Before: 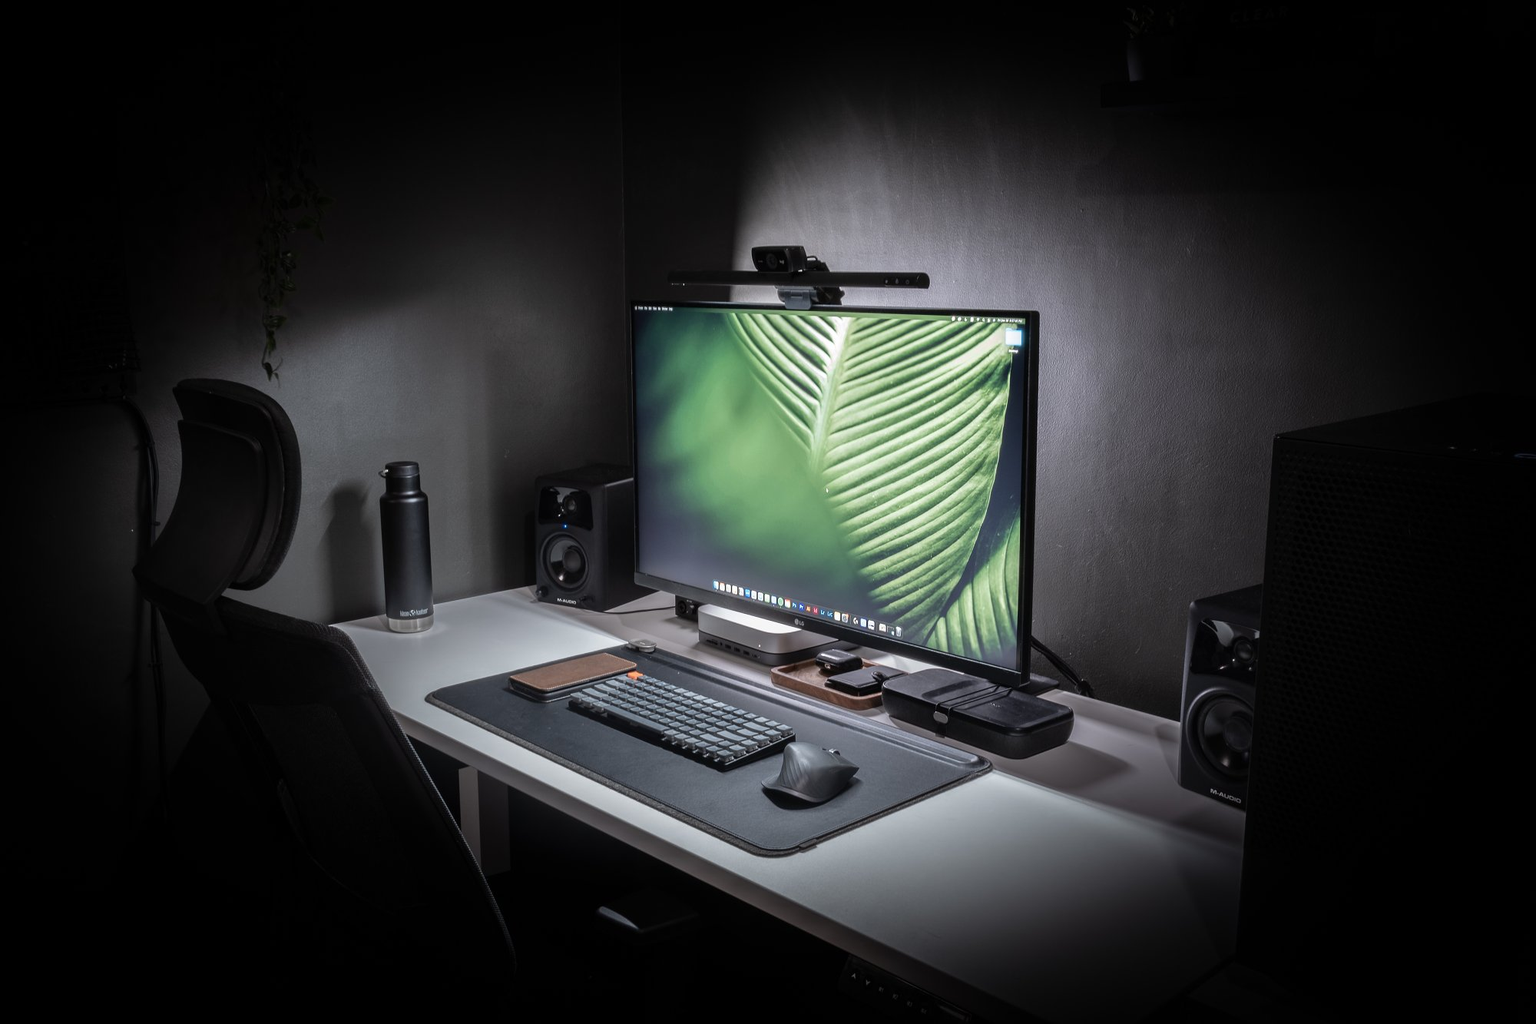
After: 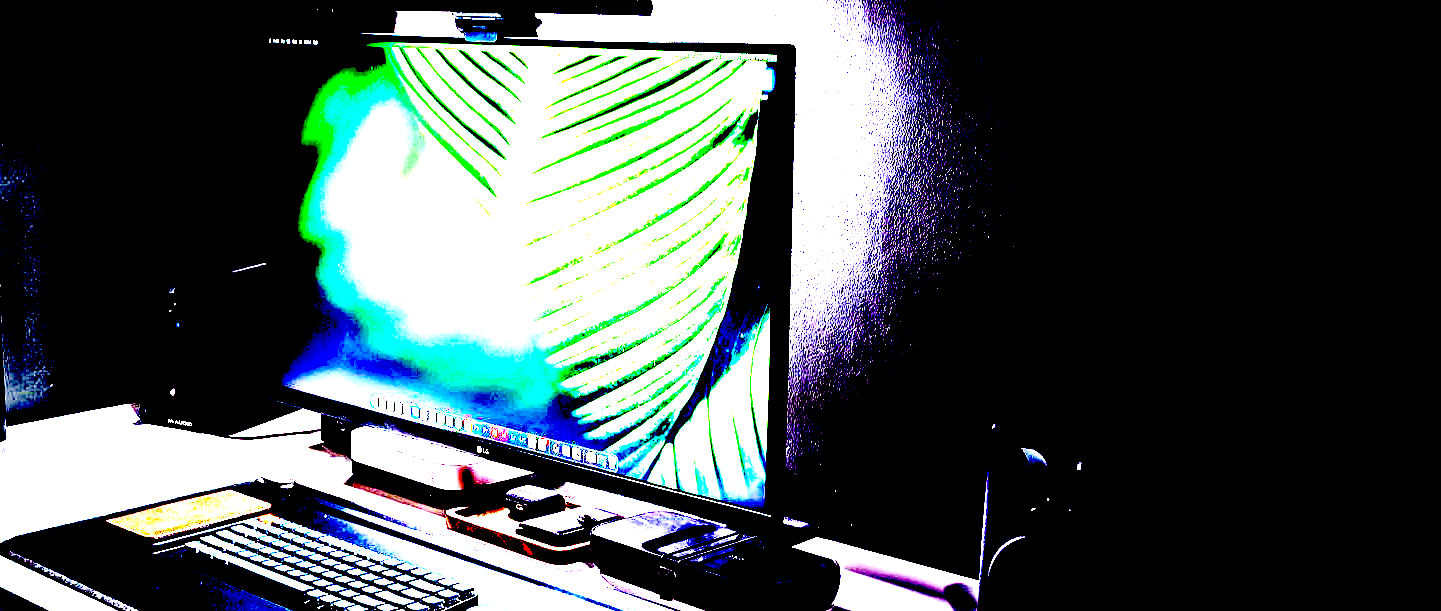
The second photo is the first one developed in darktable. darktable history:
exposure: black level correction 0.1, exposure 3 EV, compensate highlight preservation false
crop and rotate: left 27.938%, top 27.046%, bottom 27.046%
color balance rgb: shadows fall-off 101%, linear chroma grading › mid-tones 7.63%, perceptual saturation grading › mid-tones 11.68%, mask middle-gray fulcrum 22.45%, global vibrance 10.11%, saturation formula JzAzBz (2021)
